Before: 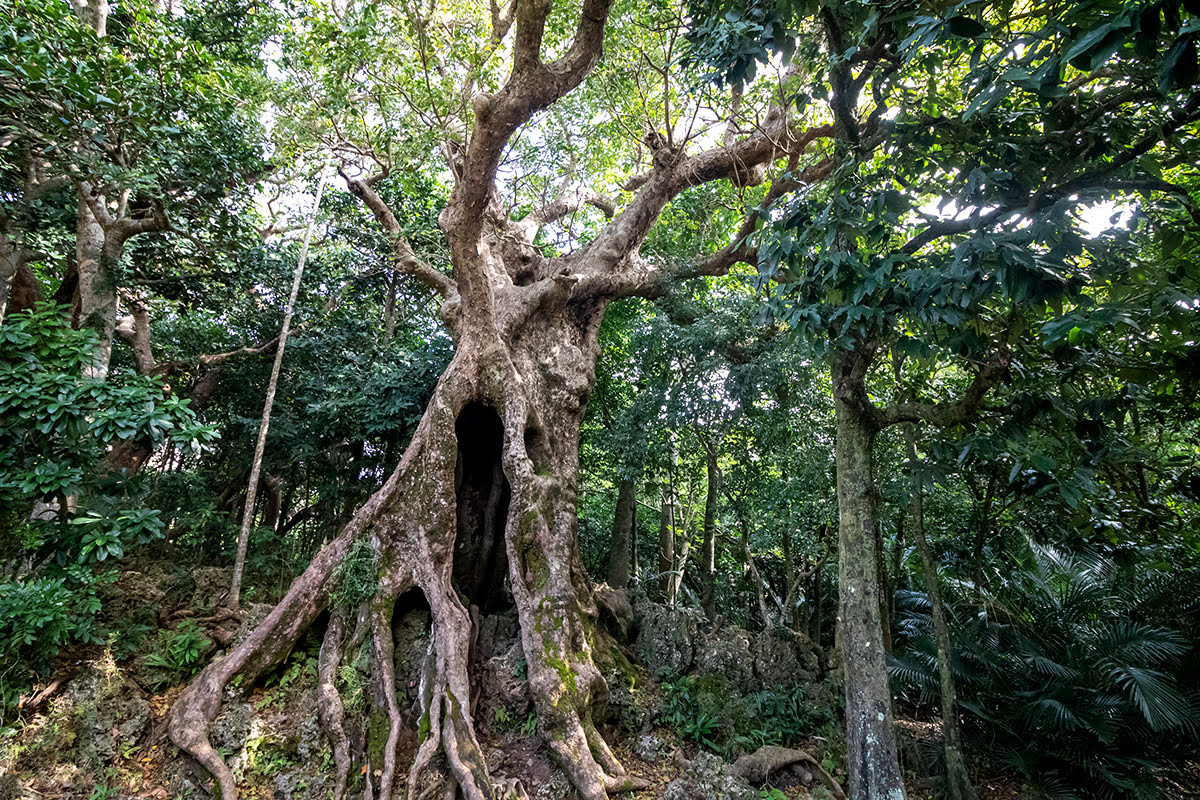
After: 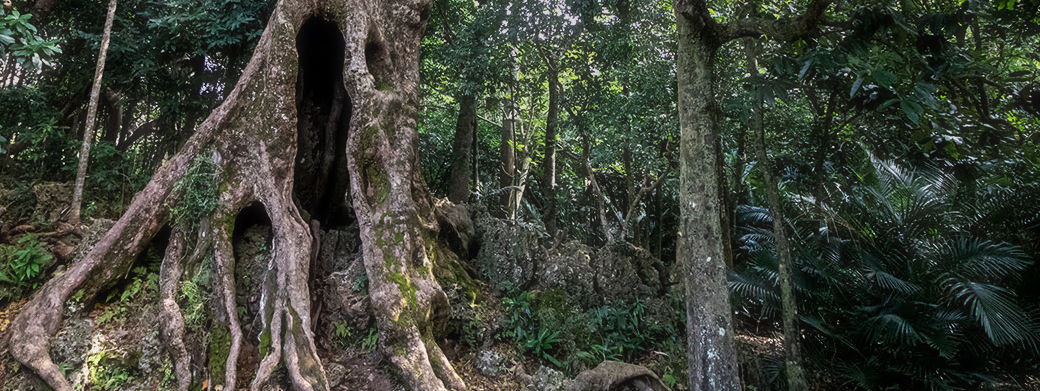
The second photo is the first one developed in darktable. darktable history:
haze removal: strength -0.05
crop and rotate: left 13.306%, top 48.129%, bottom 2.928%
graduated density: rotation -0.352°, offset 57.64
